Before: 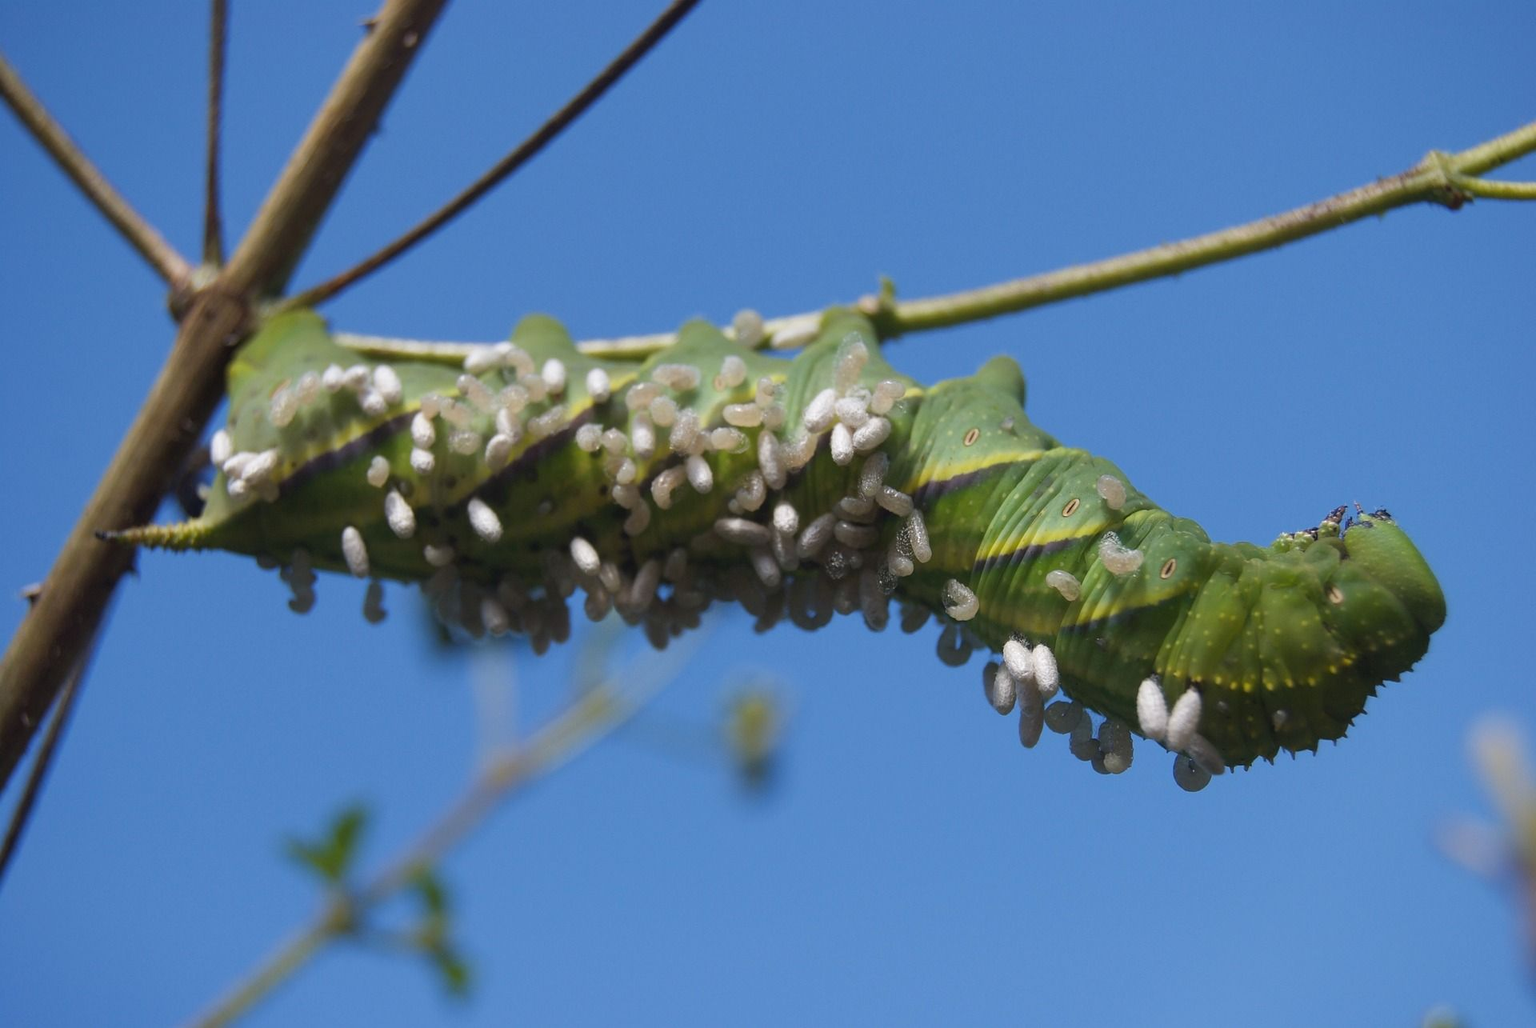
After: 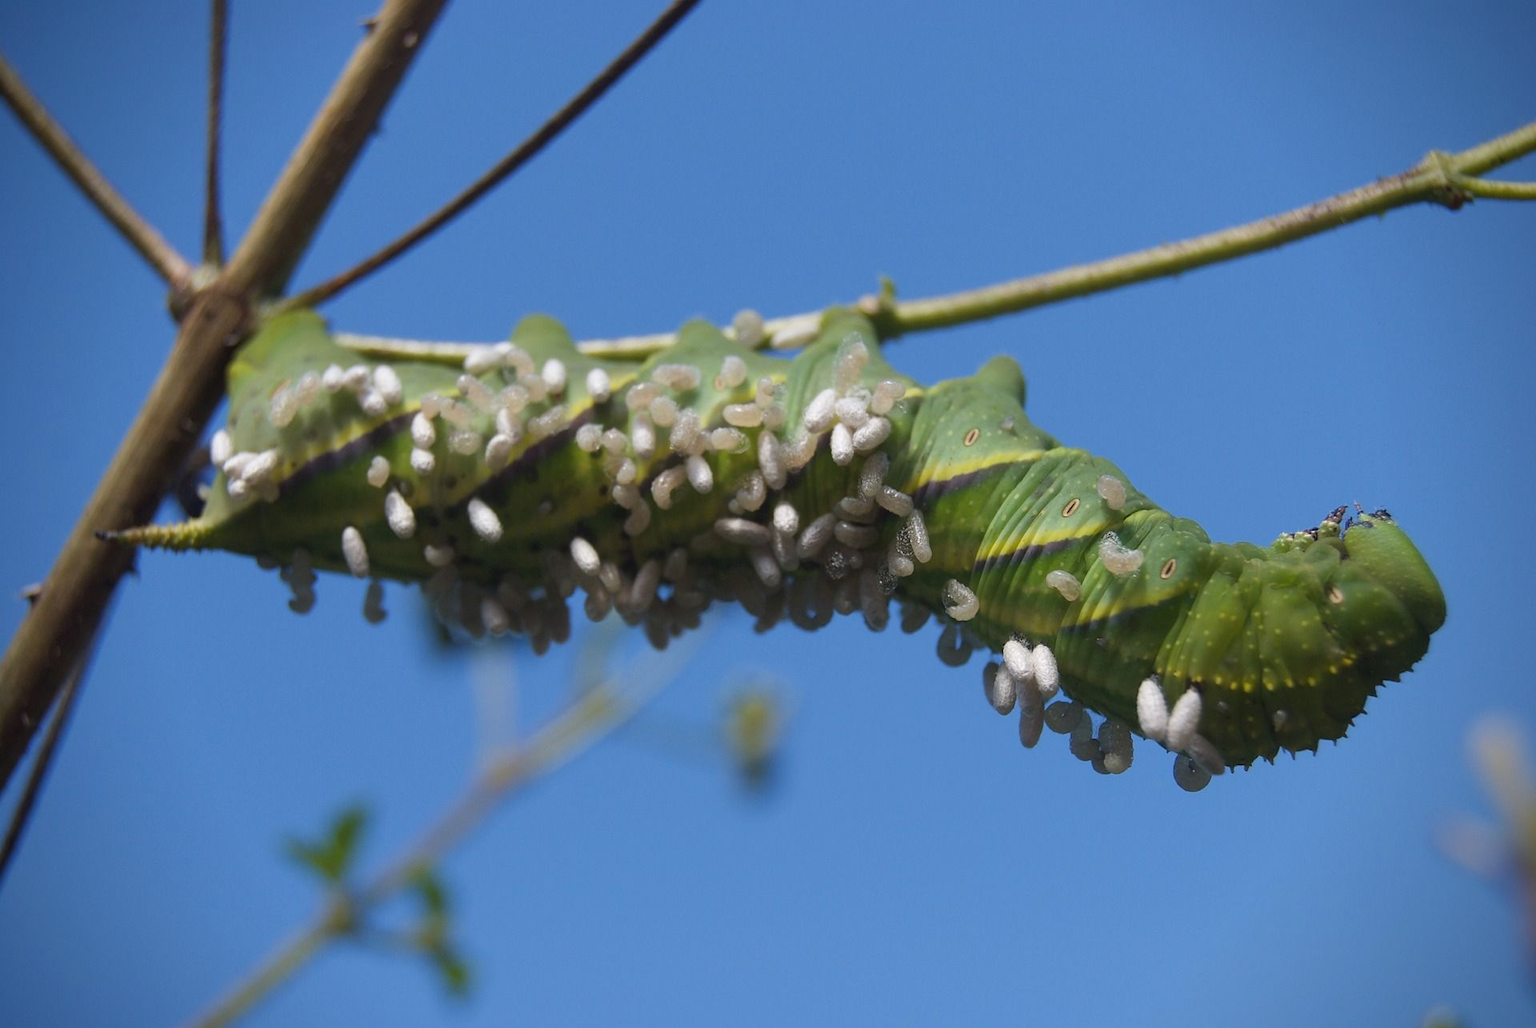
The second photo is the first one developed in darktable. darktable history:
vignetting: brightness -0.57, saturation 0.001
